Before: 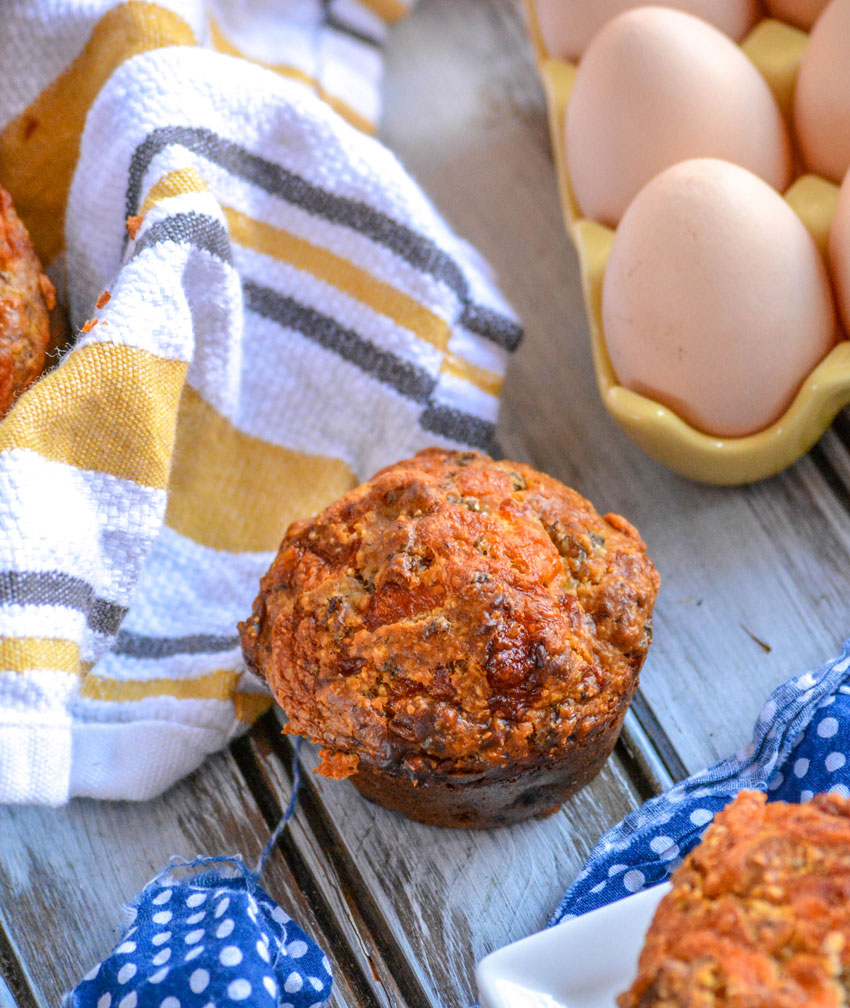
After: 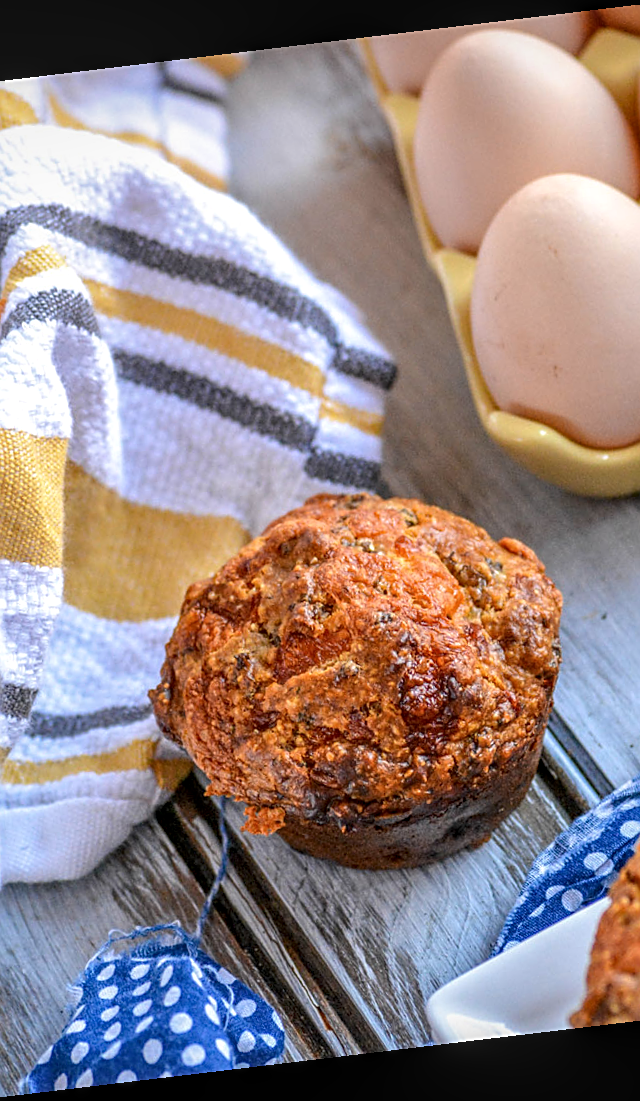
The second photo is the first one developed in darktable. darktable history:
crop: left 16.899%, right 16.556%
rotate and perspective: rotation -6.83°, automatic cropping off
local contrast: on, module defaults
contrast brightness saturation: saturation -0.05
sharpen: on, module defaults
